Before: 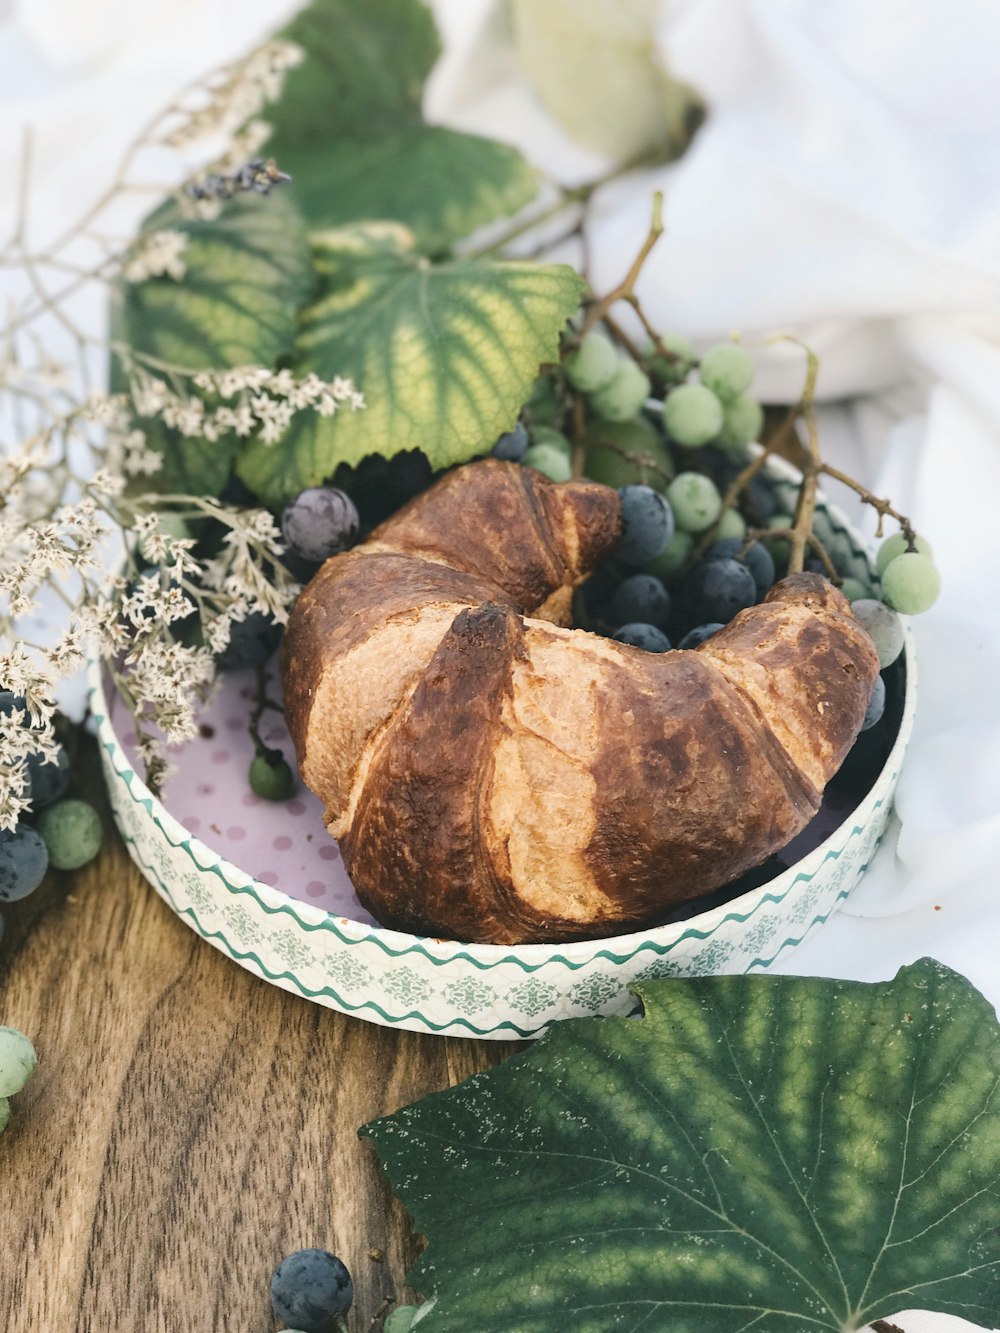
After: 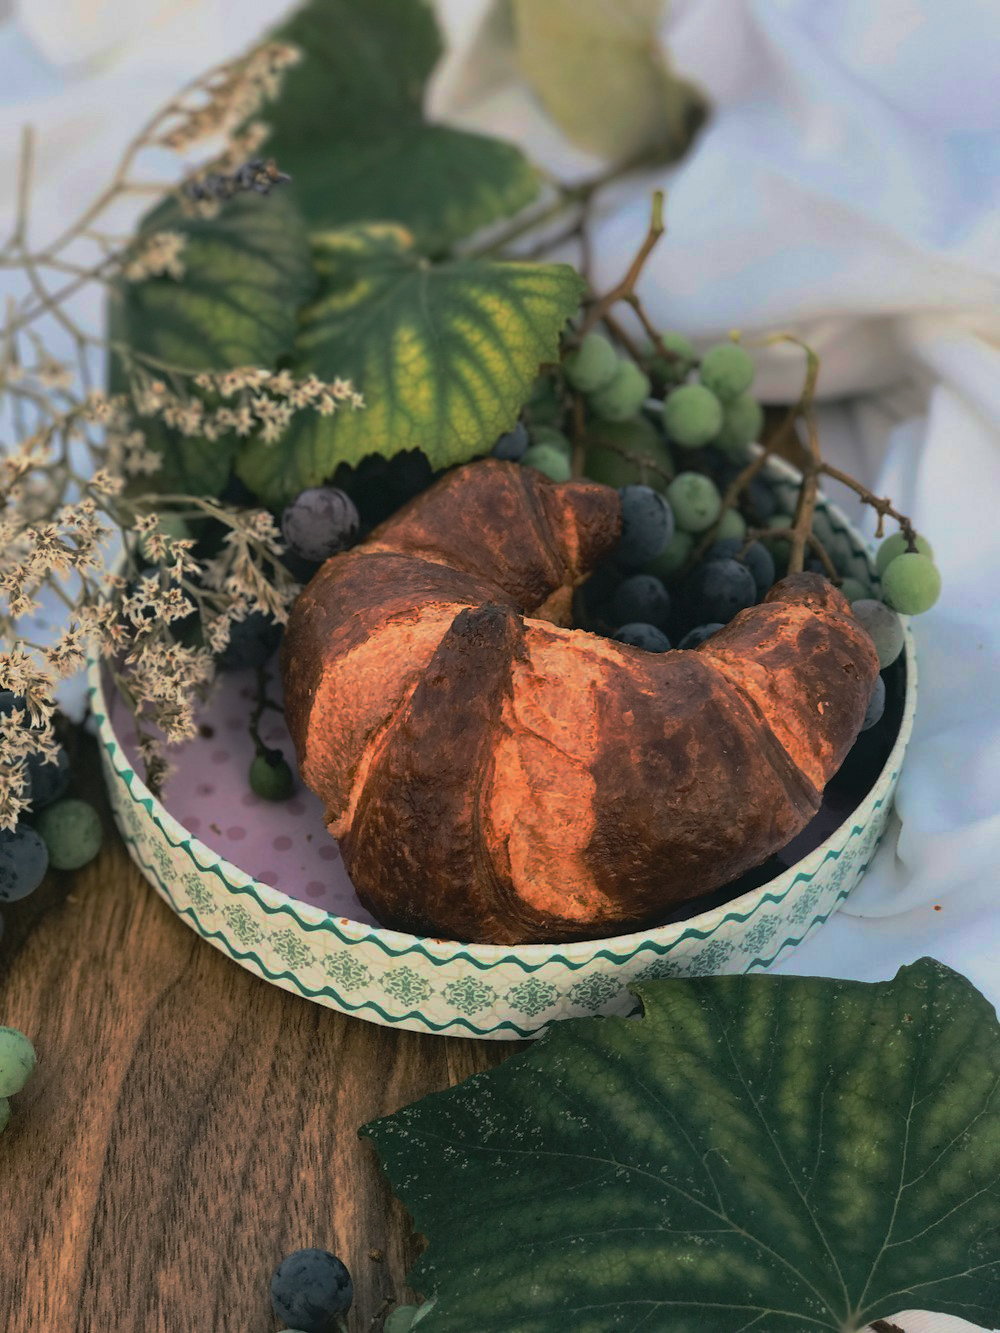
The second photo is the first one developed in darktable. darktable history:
base curve: curves: ch0 [(0, 0) (0.564, 0.291) (0.802, 0.731) (1, 1)], preserve colors none
tone equalizer: -8 EV -0.002 EV, -7 EV 0.004 EV, -6 EV -0.038 EV, -5 EV 0.017 EV, -4 EV -0.023 EV, -3 EV 0.016 EV, -2 EV -0.087 EV, -1 EV -0.278 EV, +0 EV -0.605 EV, edges refinement/feathering 500, mask exposure compensation -1.57 EV, preserve details no
